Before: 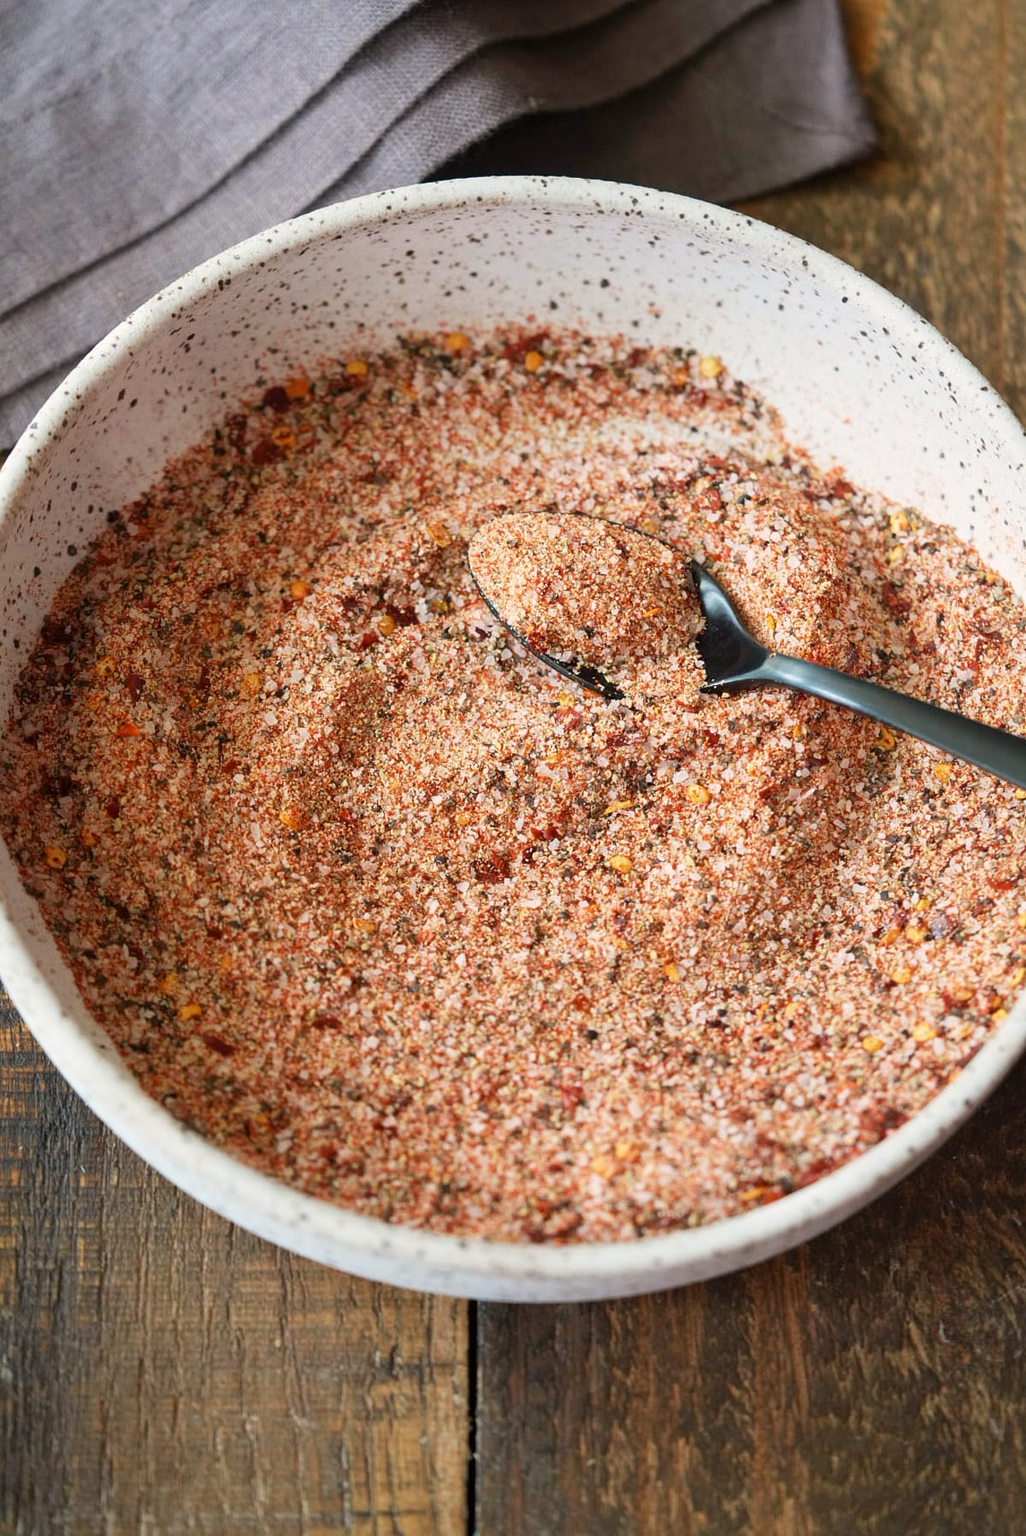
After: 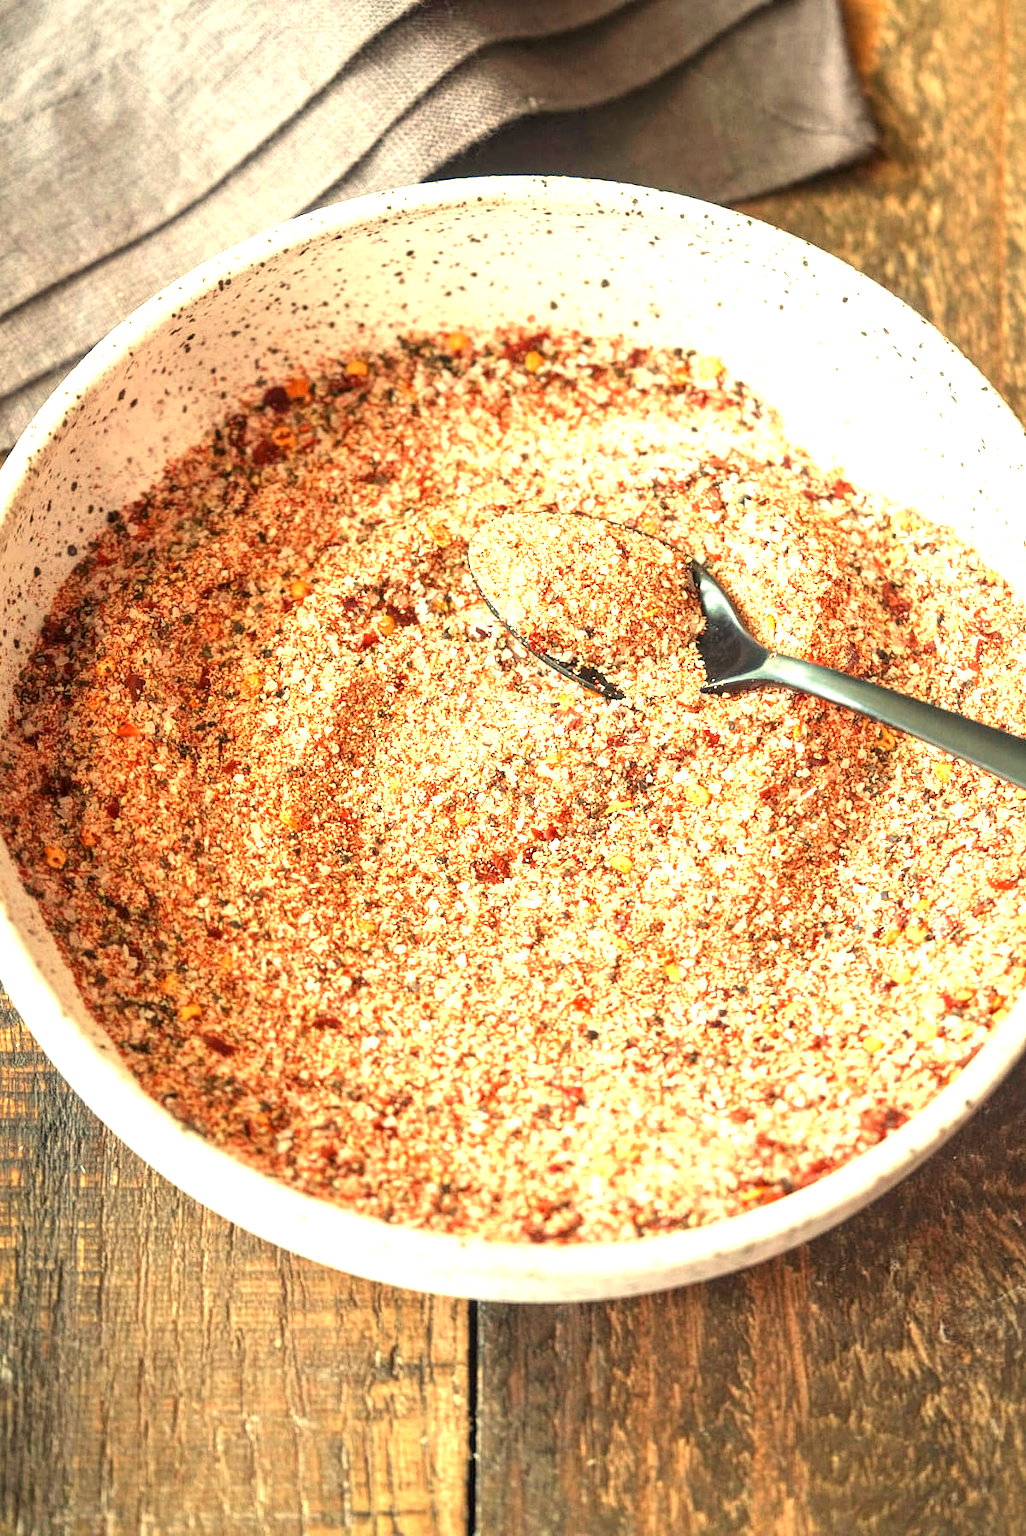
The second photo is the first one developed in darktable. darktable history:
exposure: black level correction 0, exposure 1.379 EV, compensate exposure bias true, compensate highlight preservation false
local contrast: on, module defaults
white balance: red 1.08, blue 0.791
